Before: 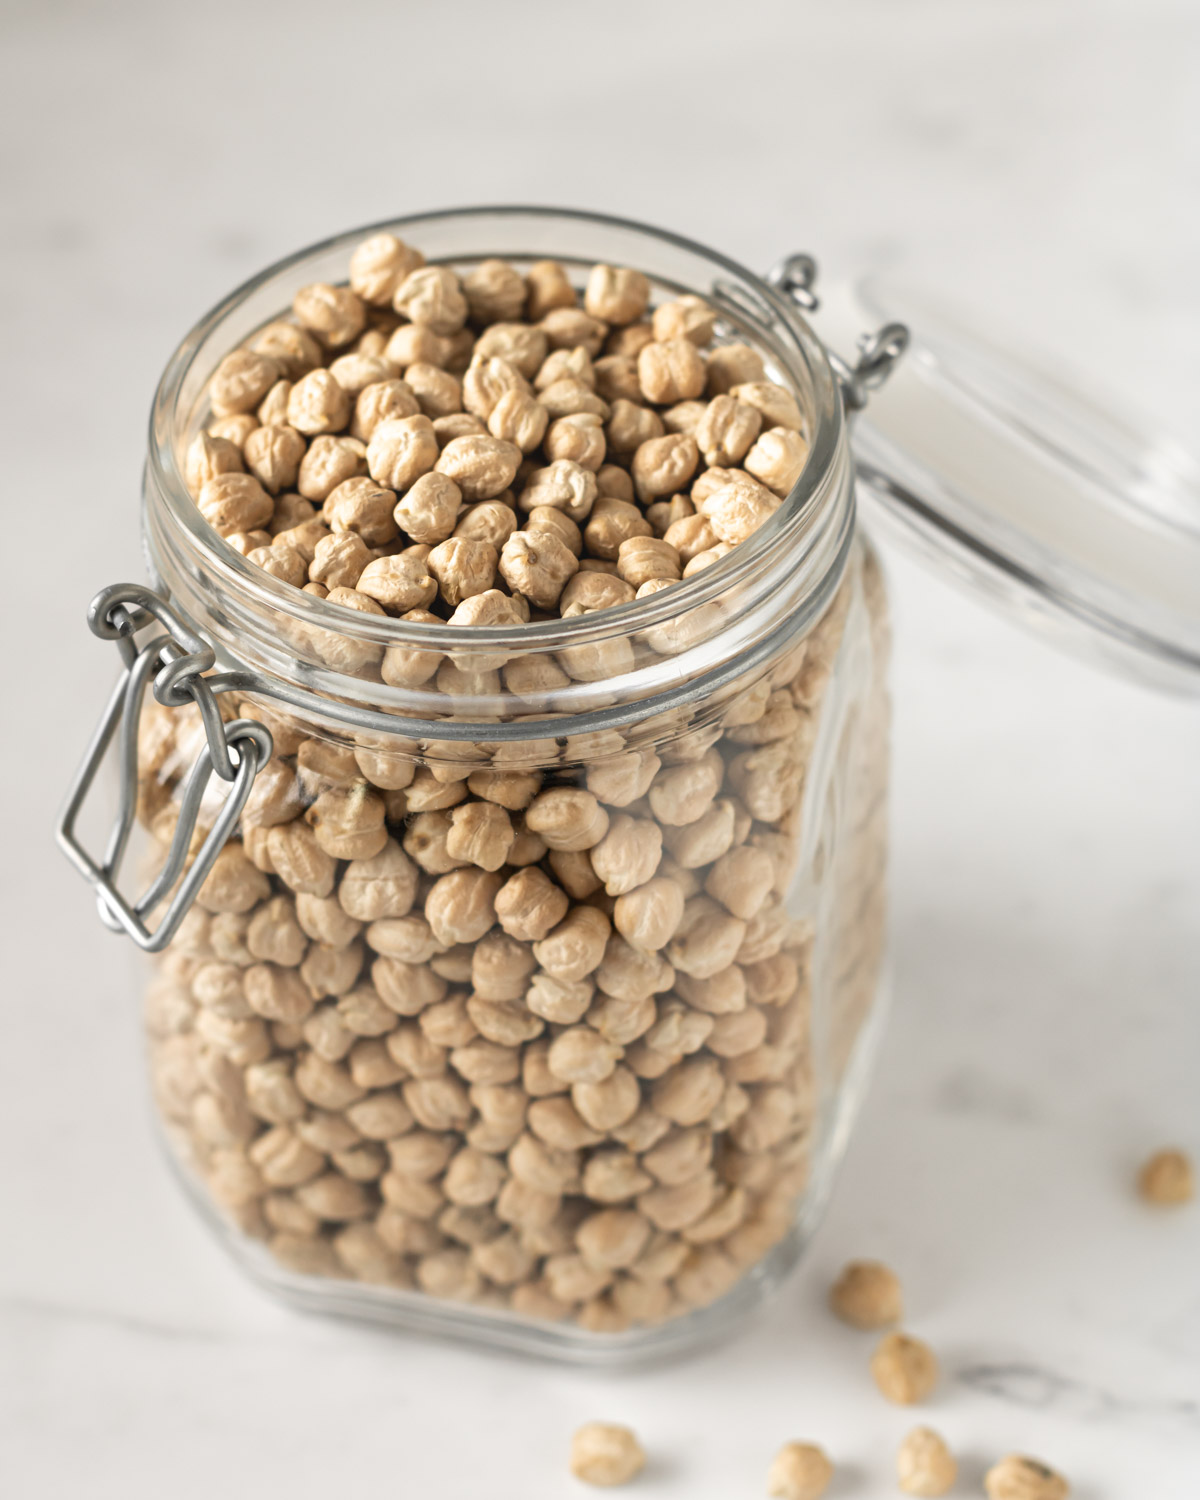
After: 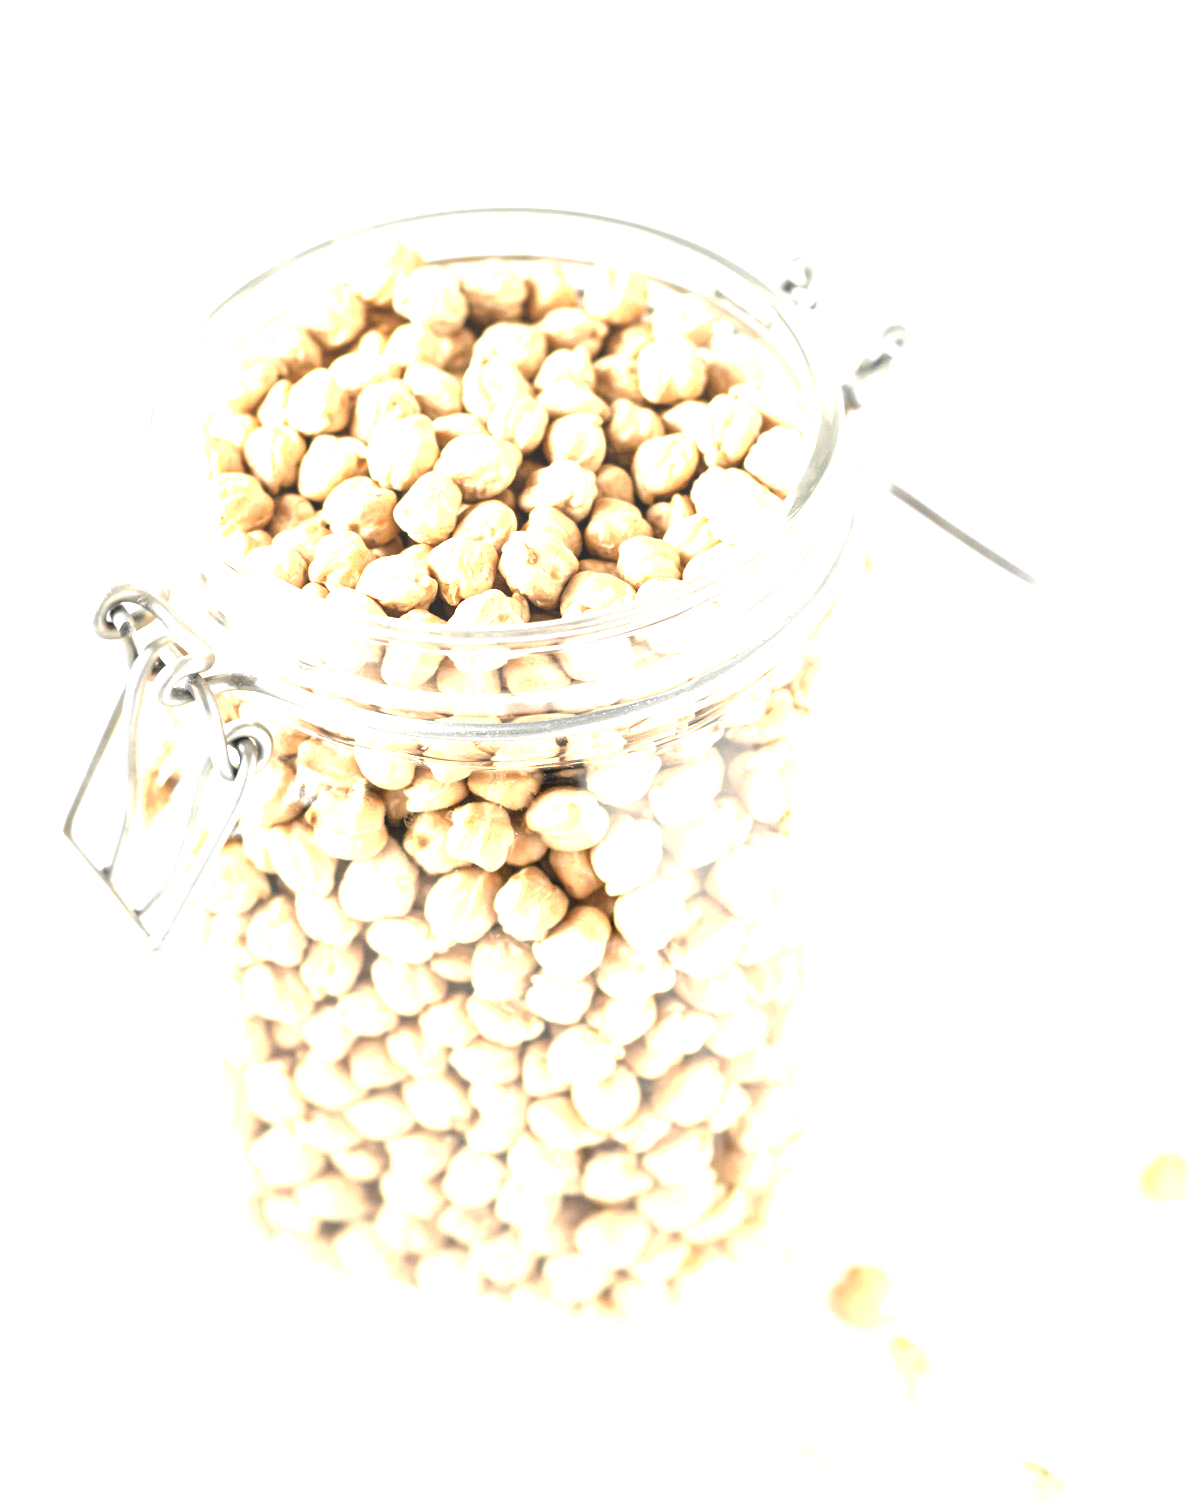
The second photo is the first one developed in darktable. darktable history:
crop: left 0.008%
exposure: black level correction 0, exposure 2.356 EV, compensate exposure bias true, compensate highlight preservation false
